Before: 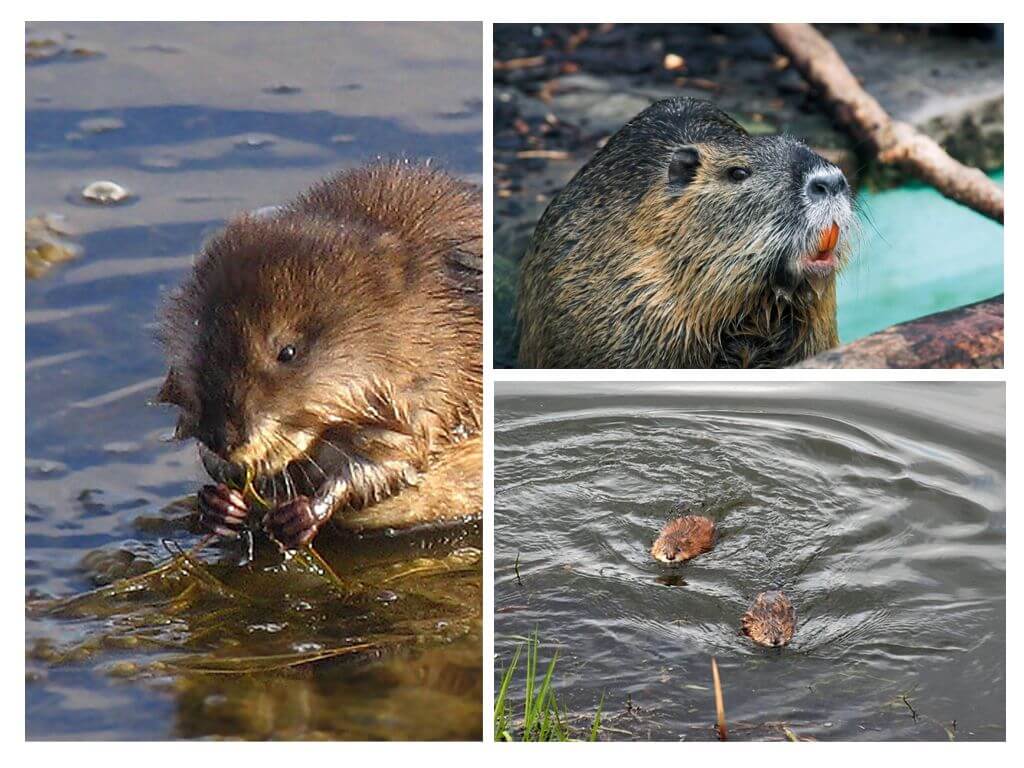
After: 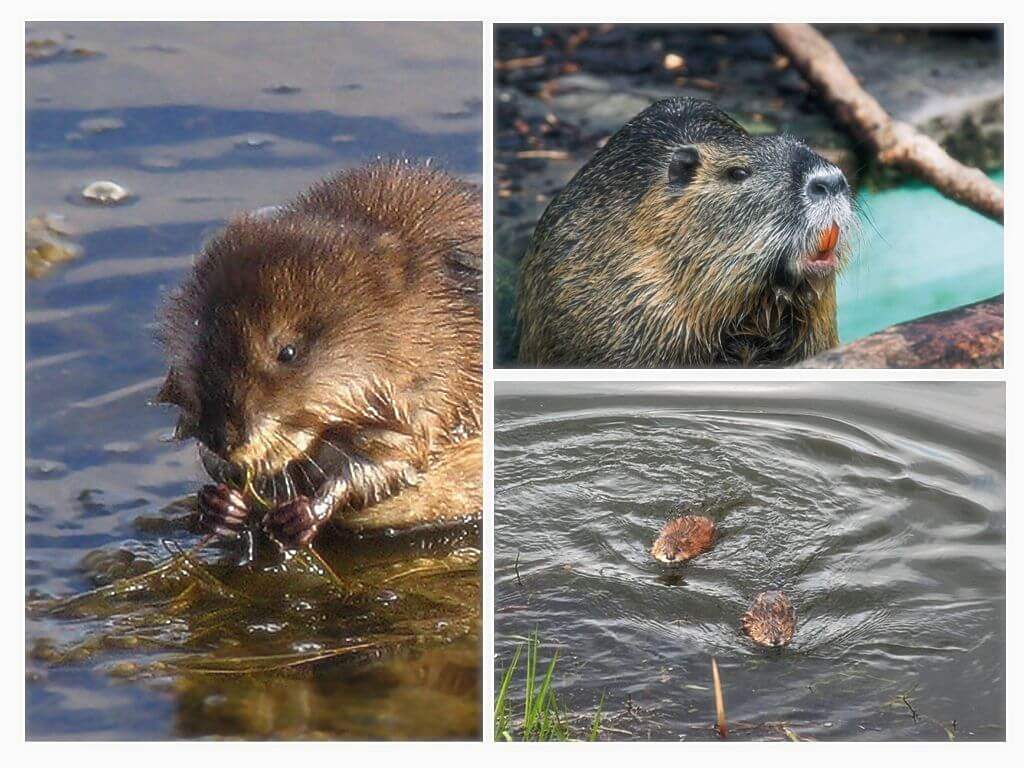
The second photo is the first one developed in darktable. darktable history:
soften: size 19.52%, mix 20.32%
exposure: exposure -0.072 EV, compensate highlight preservation false
white balance: emerald 1
sharpen: on, module defaults
